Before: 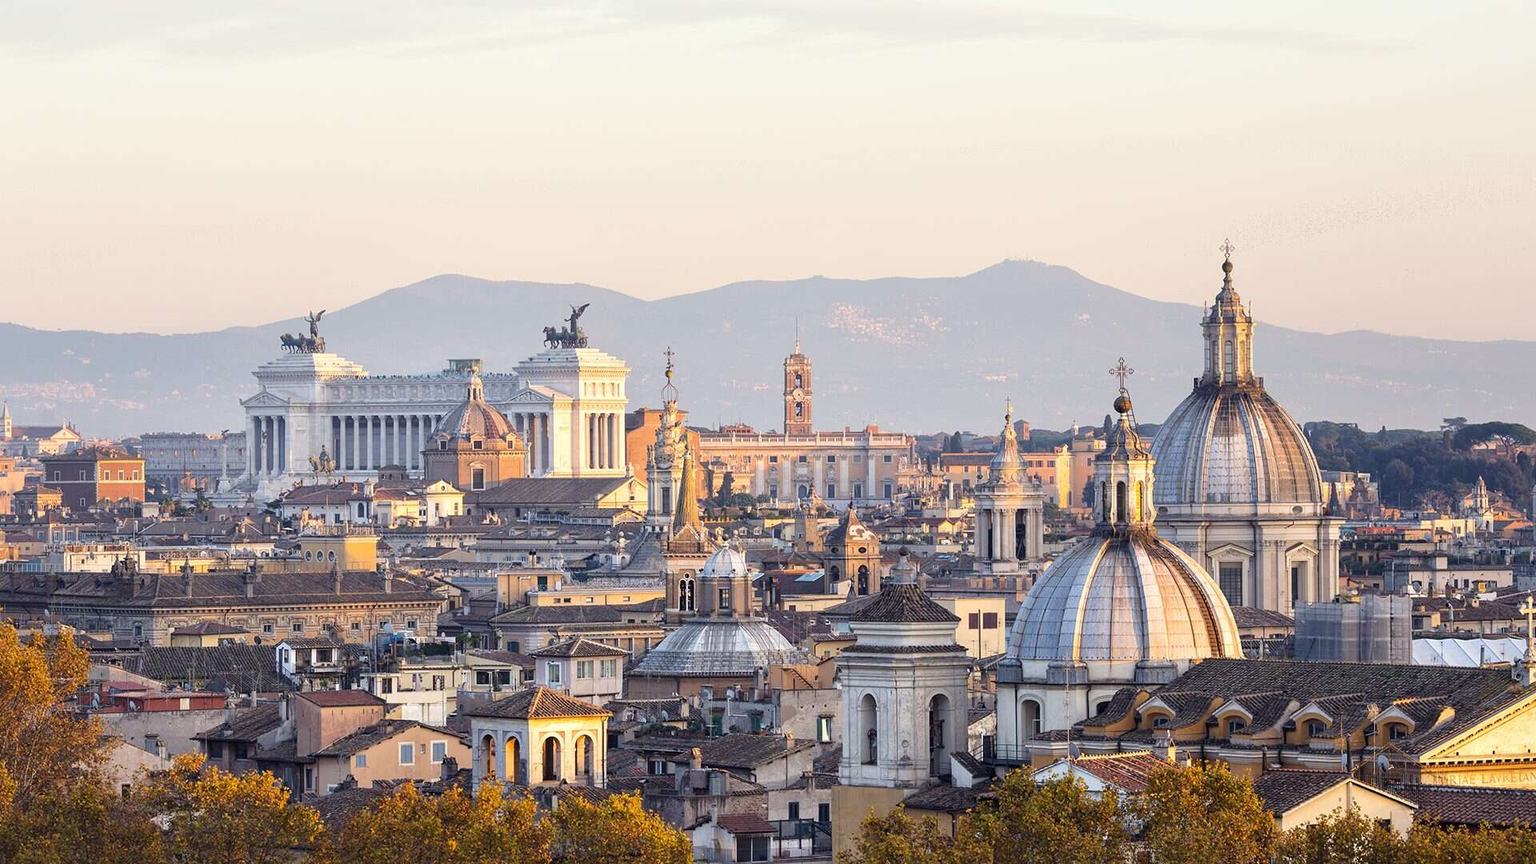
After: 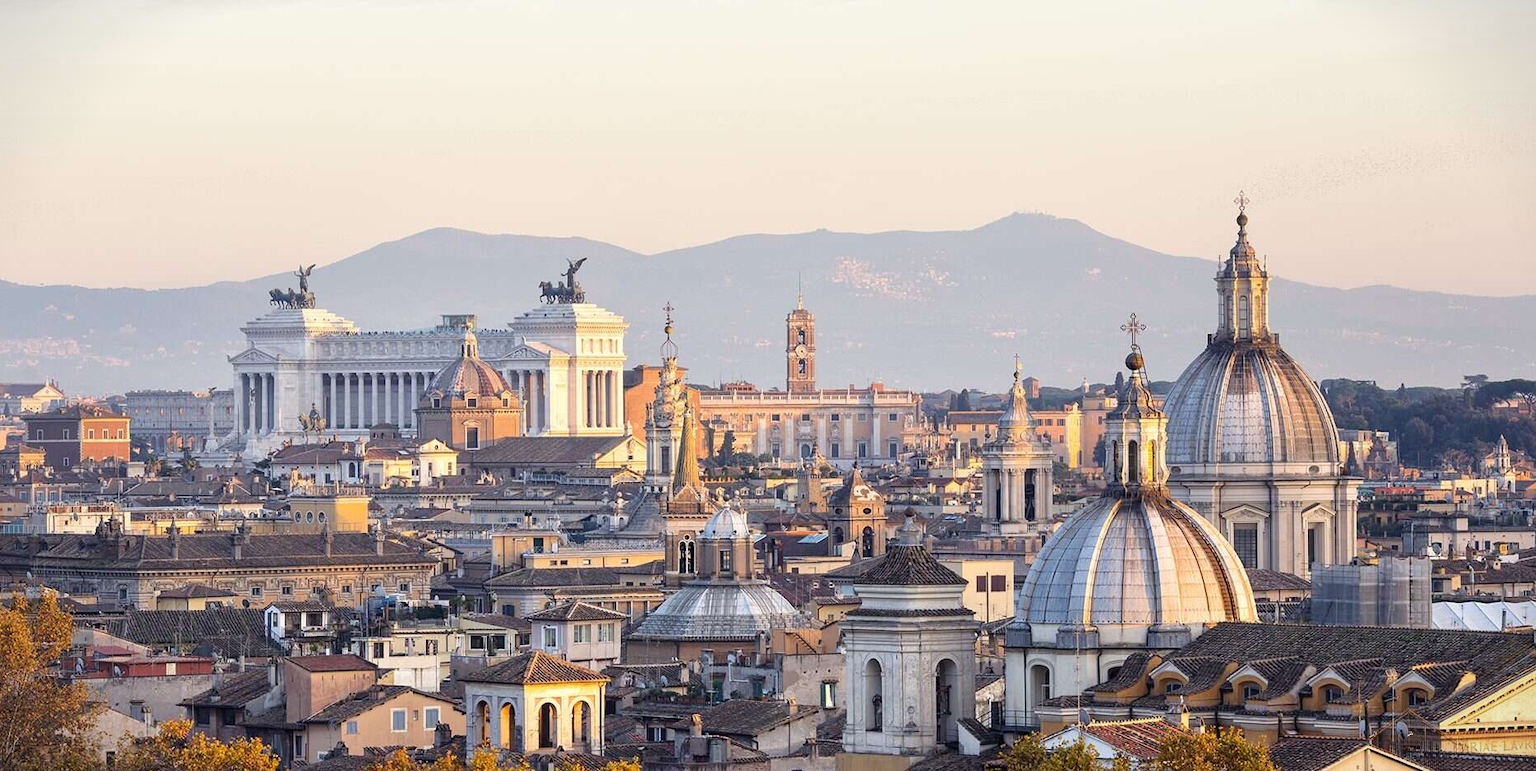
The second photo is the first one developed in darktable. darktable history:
vignetting: fall-off start 100.76%, width/height ratio 1.321, unbound false
crop: left 1.237%, top 6.176%, right 1.366%, bottom 6.849%
